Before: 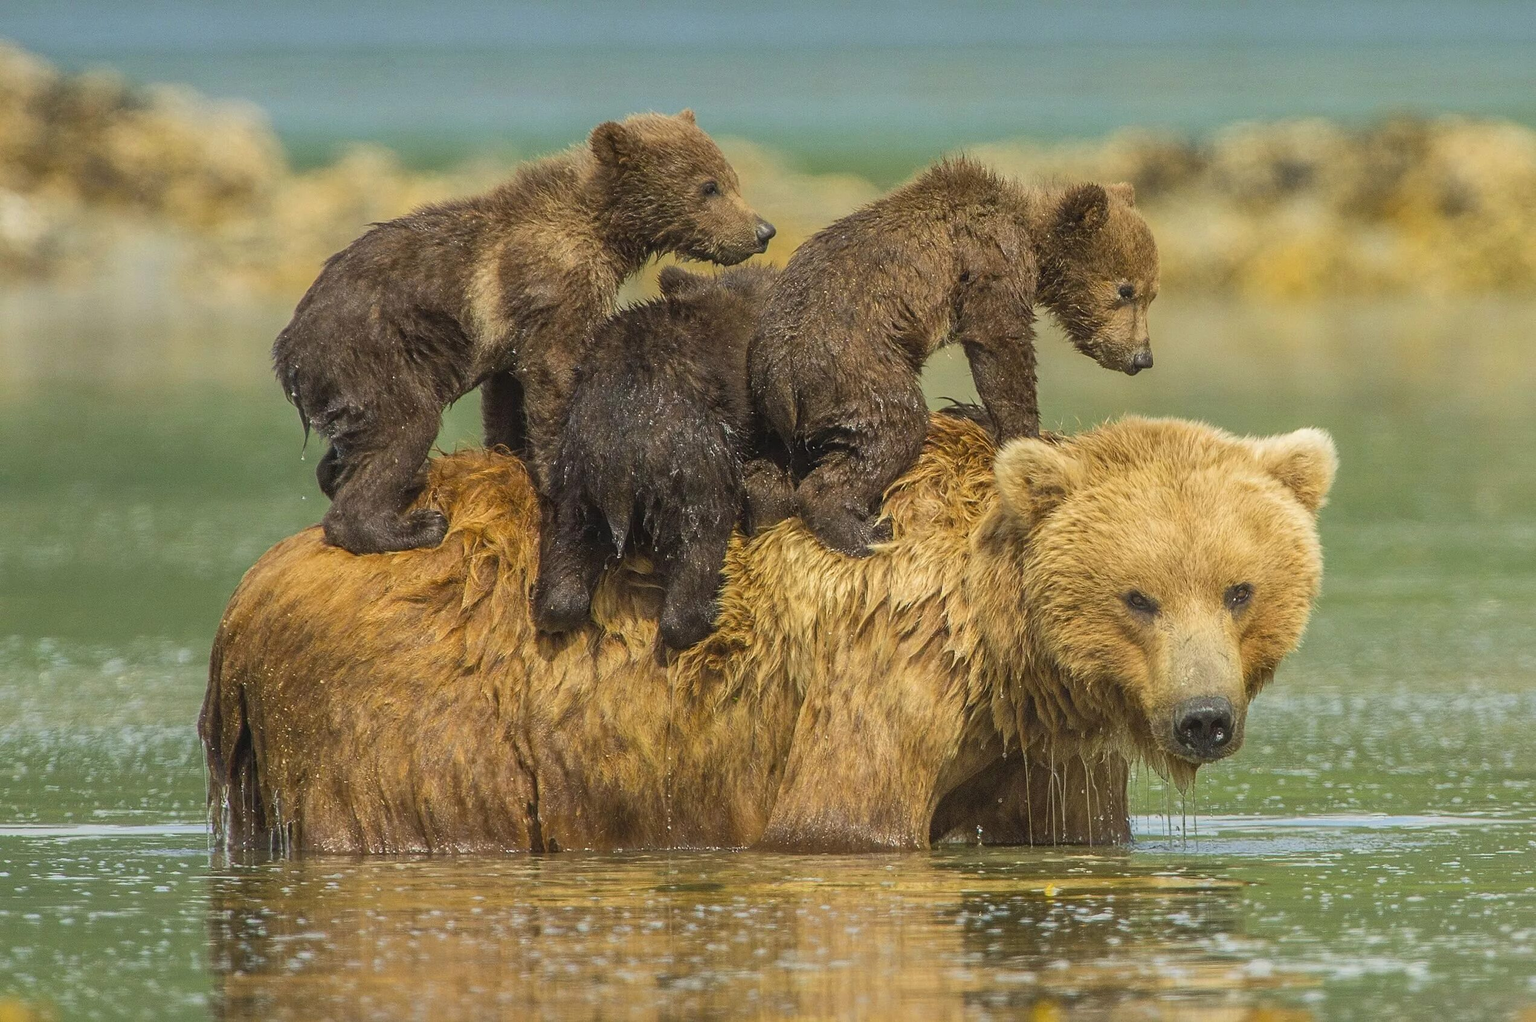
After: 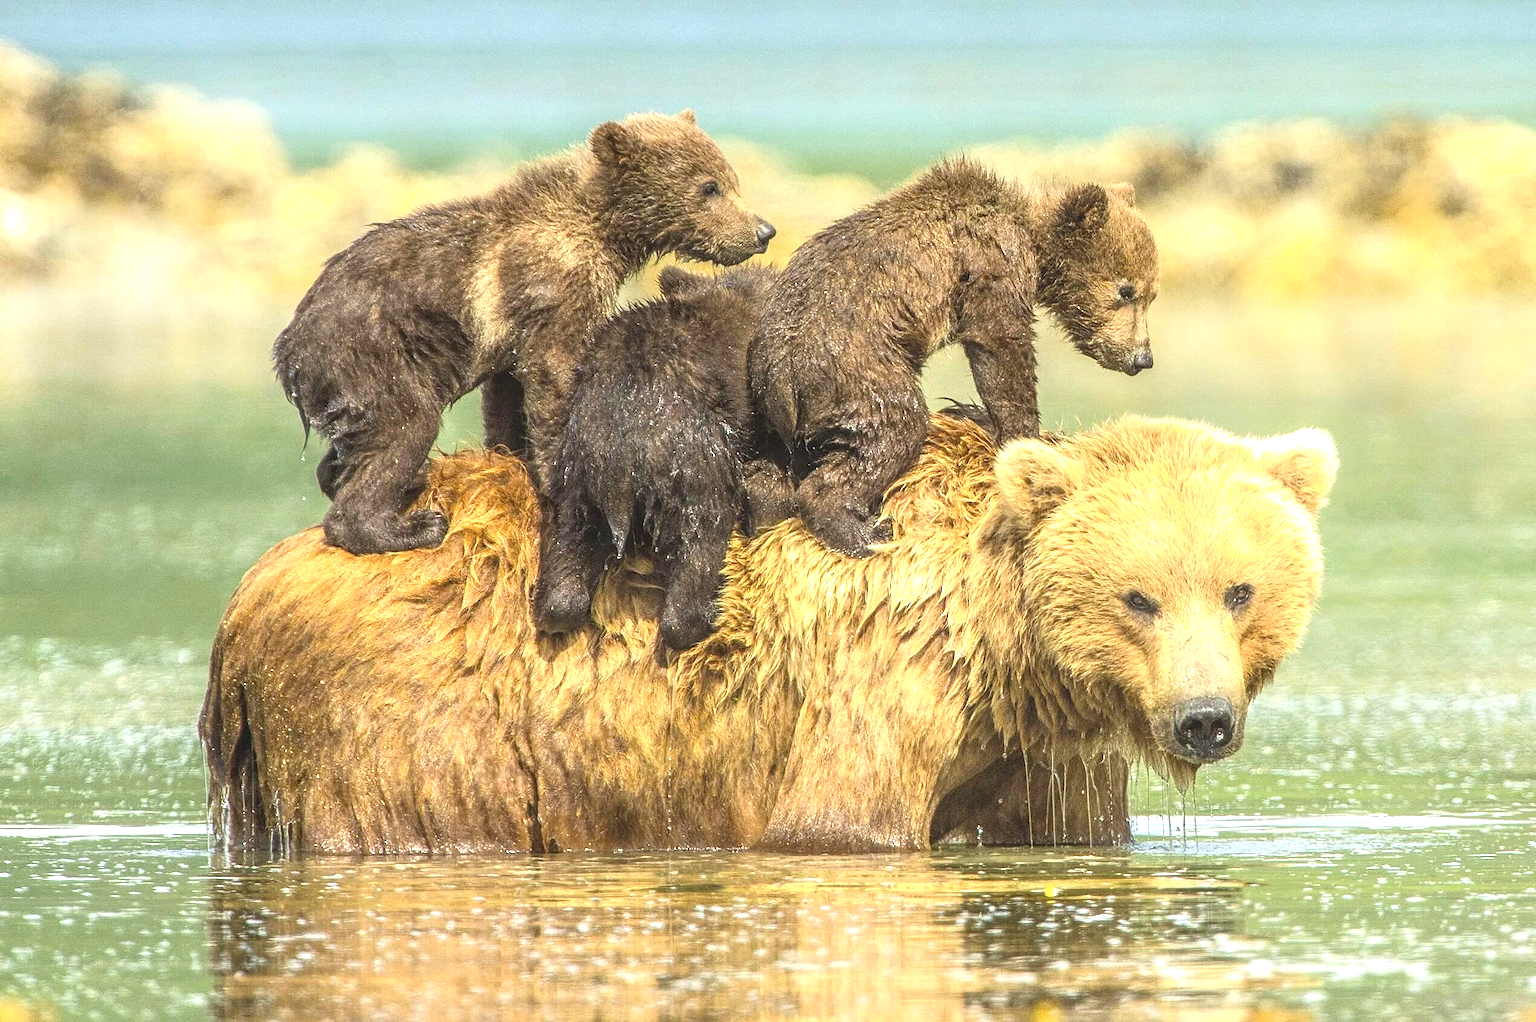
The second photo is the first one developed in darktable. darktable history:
exposure: black level correction -0.002, exposure 1.115 EV, compensate highlight preservation false
shadows and highlights: shadows 0, highlights 40
local contrast: on, module defaults
